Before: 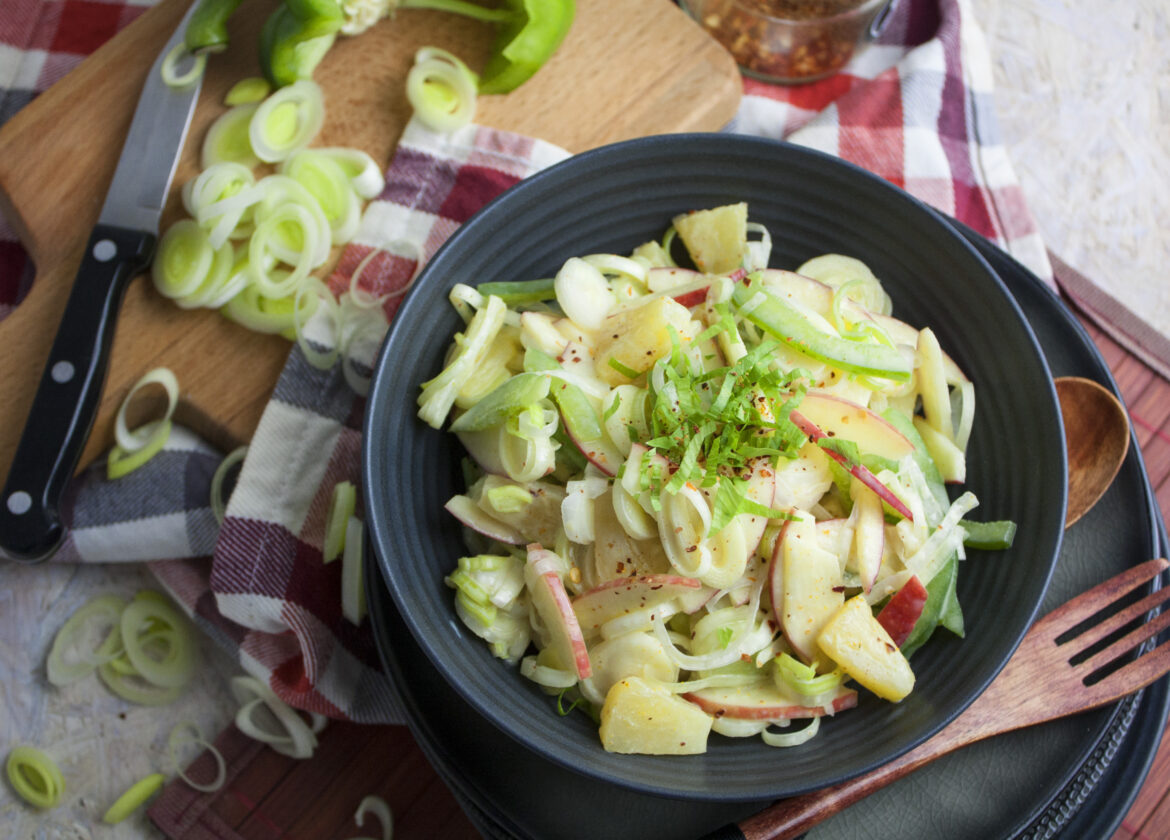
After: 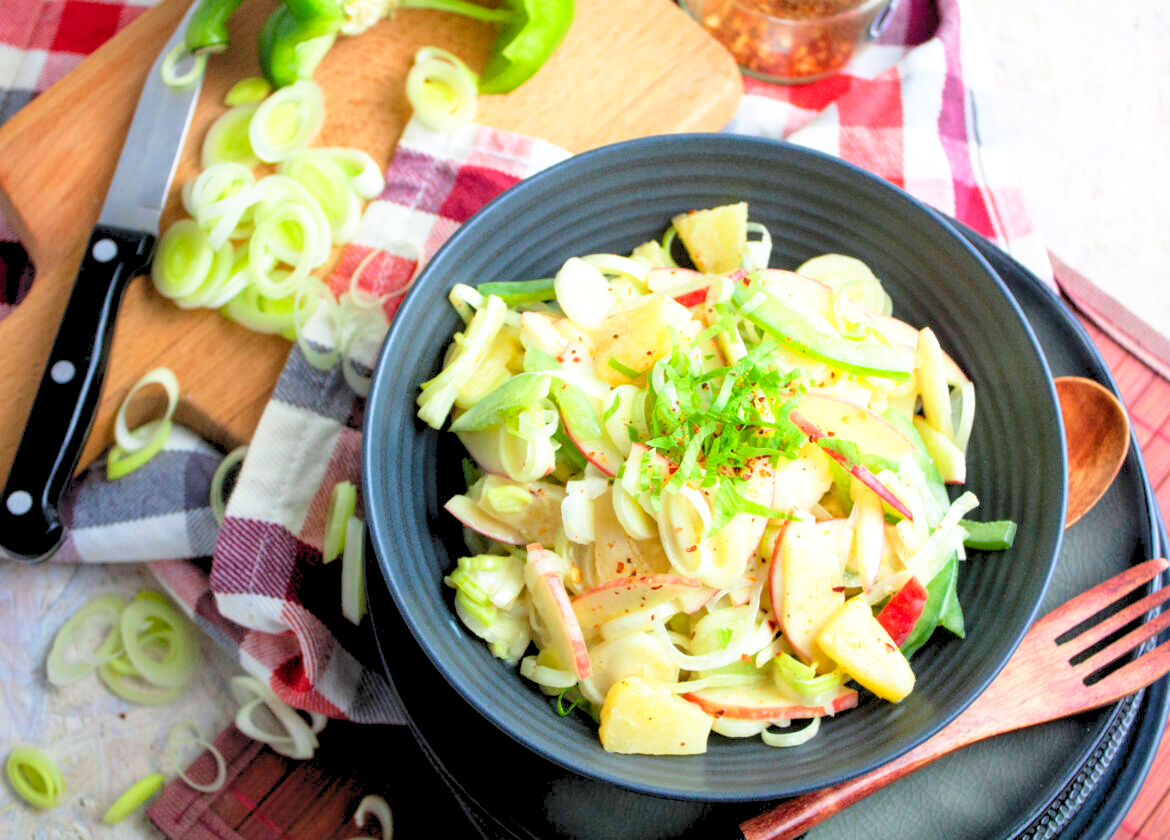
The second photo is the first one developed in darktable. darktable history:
levels: levels [0.072, 0.414, 0.976]
base curve: curves: ch0 [(0, 0) (0.579, 0.807) (1, 1)], preserve colors none
